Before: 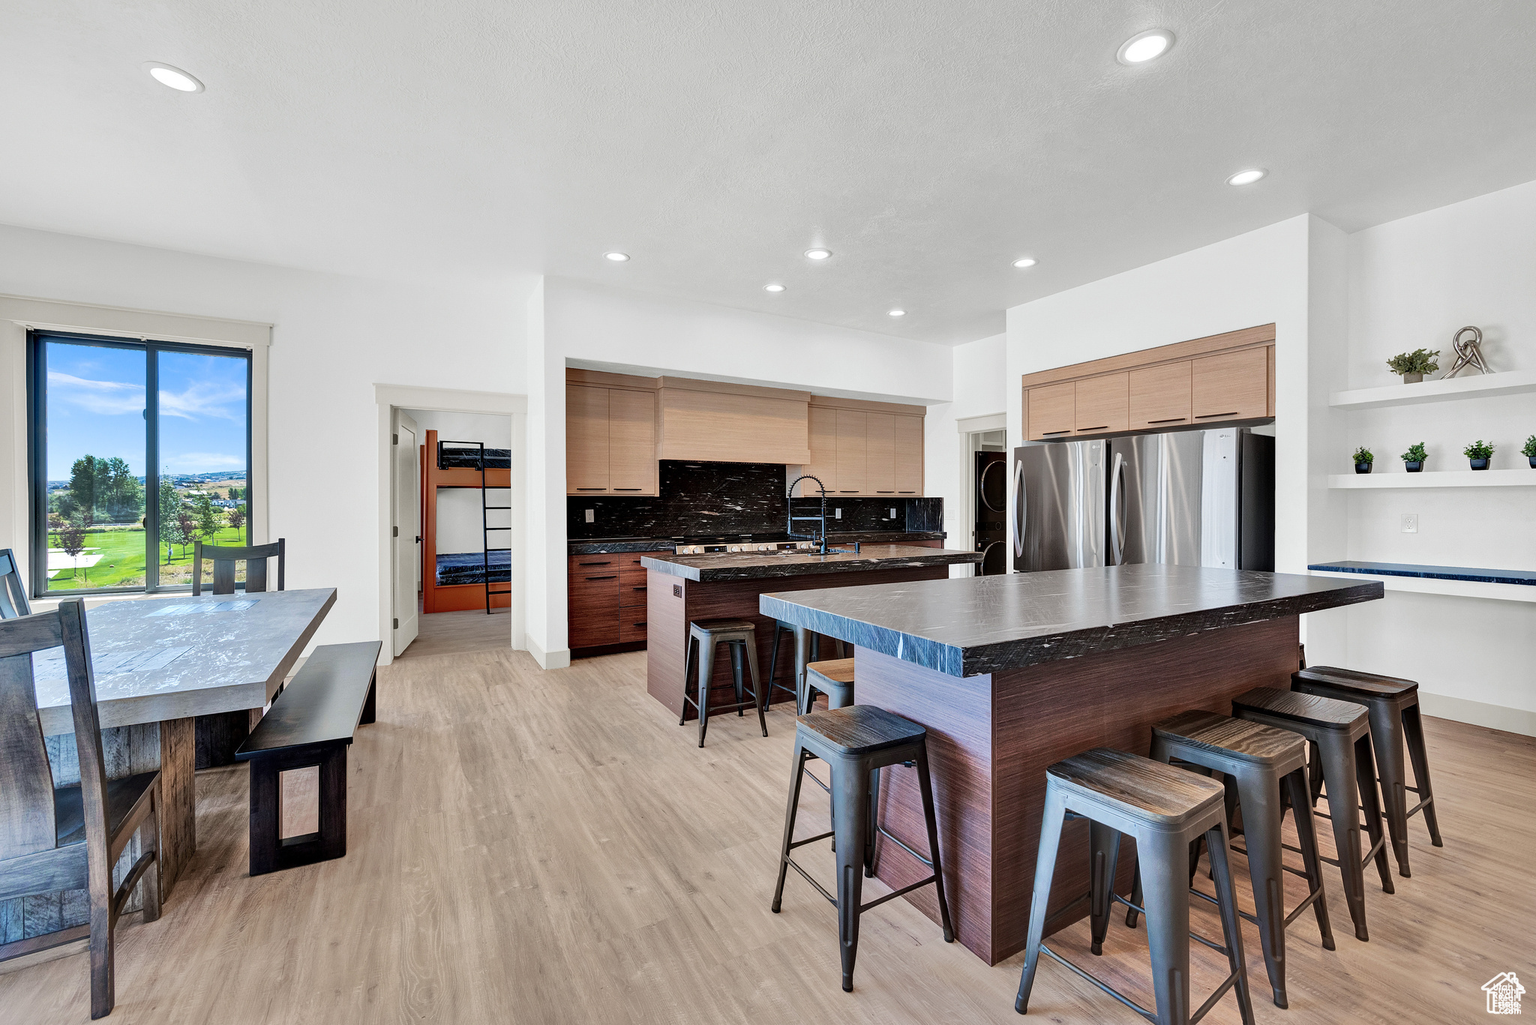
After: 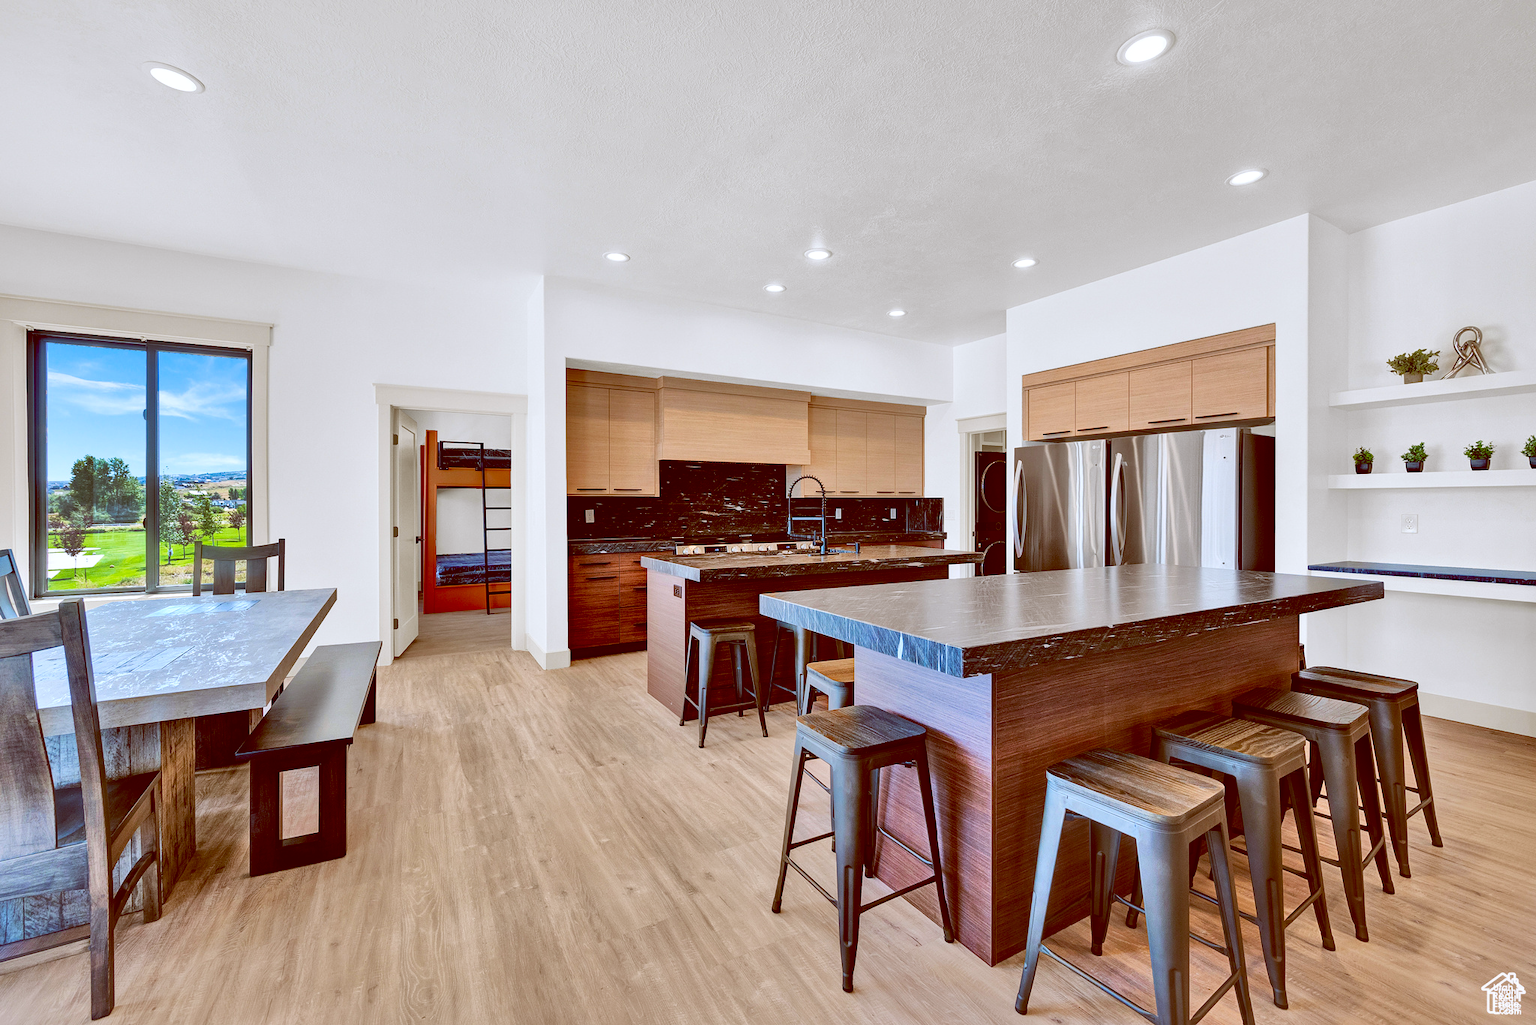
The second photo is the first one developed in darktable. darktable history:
local contrast: mode bilateral grid, contrast 20, coarseness 50, detail 120%, midtone range 0.2
contrast brightness saturation: contrast 0.09, saturation 0.28
color balance: lift [1, 1.011, 0.999, 0.989], gamma [1.109, 1.045, 1.039, 0.955], gain [0.917, 0.936, 0.952, 1.064], contrast 2.32%, contrast fulcrum 19%, output saturation 101%
